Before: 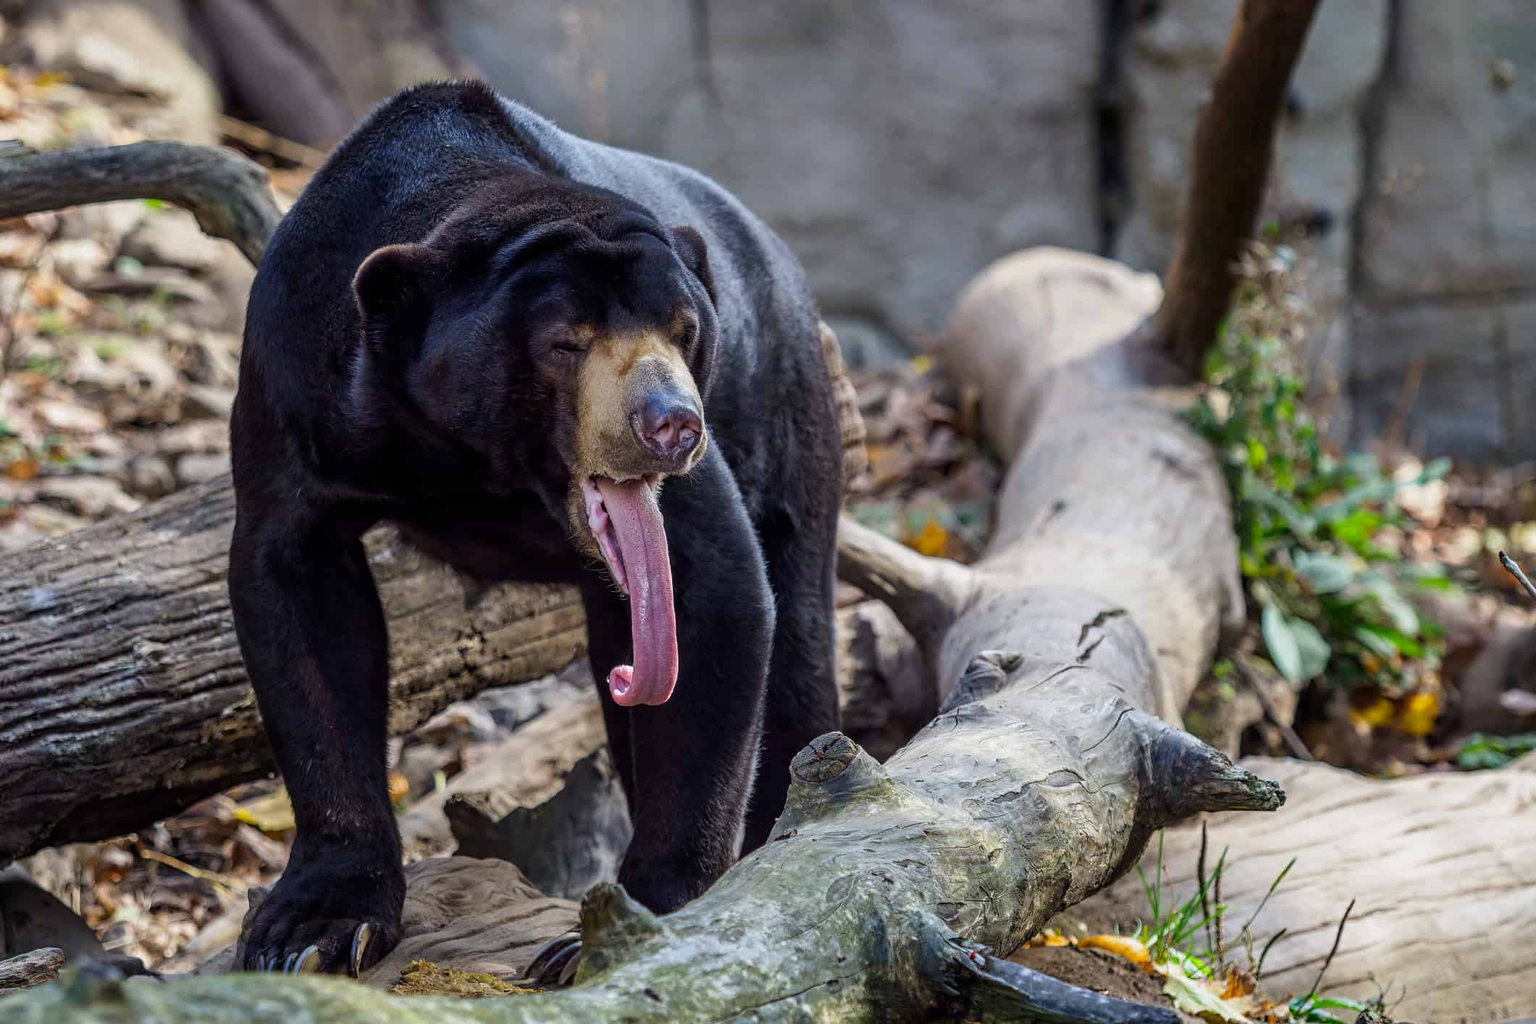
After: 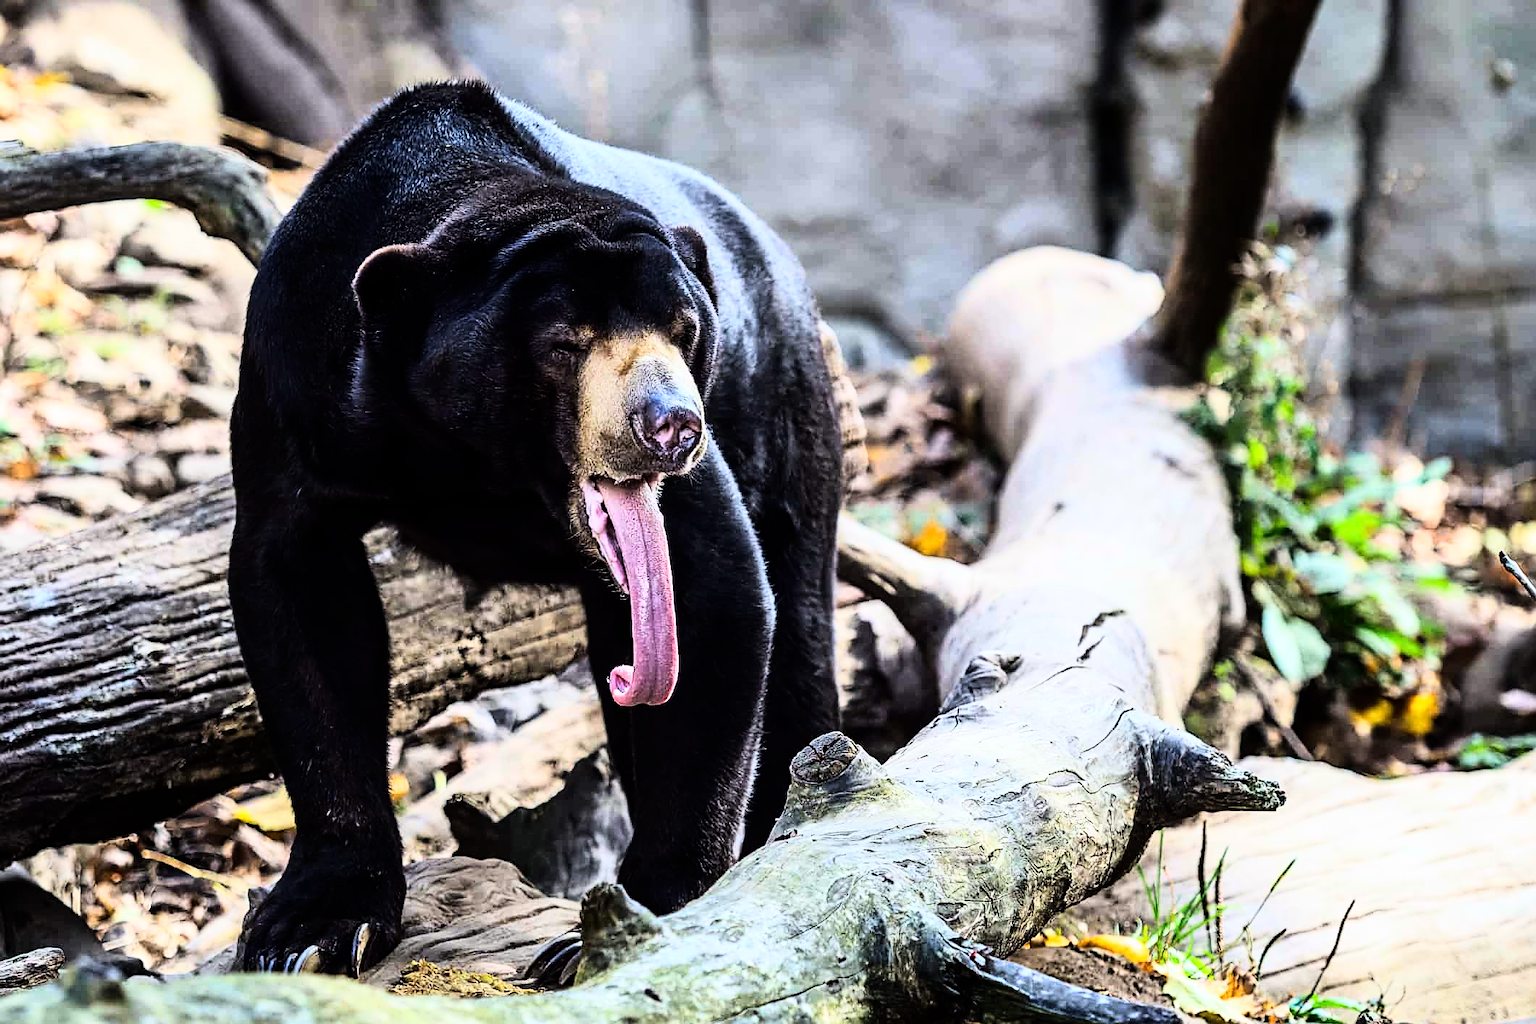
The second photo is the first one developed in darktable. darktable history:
sharpen: on, module defaults
white balance: red 0.982, blue 1.018
rgb curve: curves: ch0 [(0, 0) (0.21, 0.15) (0.24, 0.21) (0.5, 0.75) (0.75, 0.96) (0.89, 0.99) (1, 1)]; ch1 [(0, 0.02) (0.21, 0.13) (0.25, 0.2) (0.5, 0.67) (0.75, 0.9) (0.89, 0.97) (1, 1)]; ch2 [(0, 0.02) (0.21, 0.13) (0.25, 0.2) (0.5, 0.67) (0.75, 0.9) (0.89, 0.97) (1, 1)], compensate middle gray true
